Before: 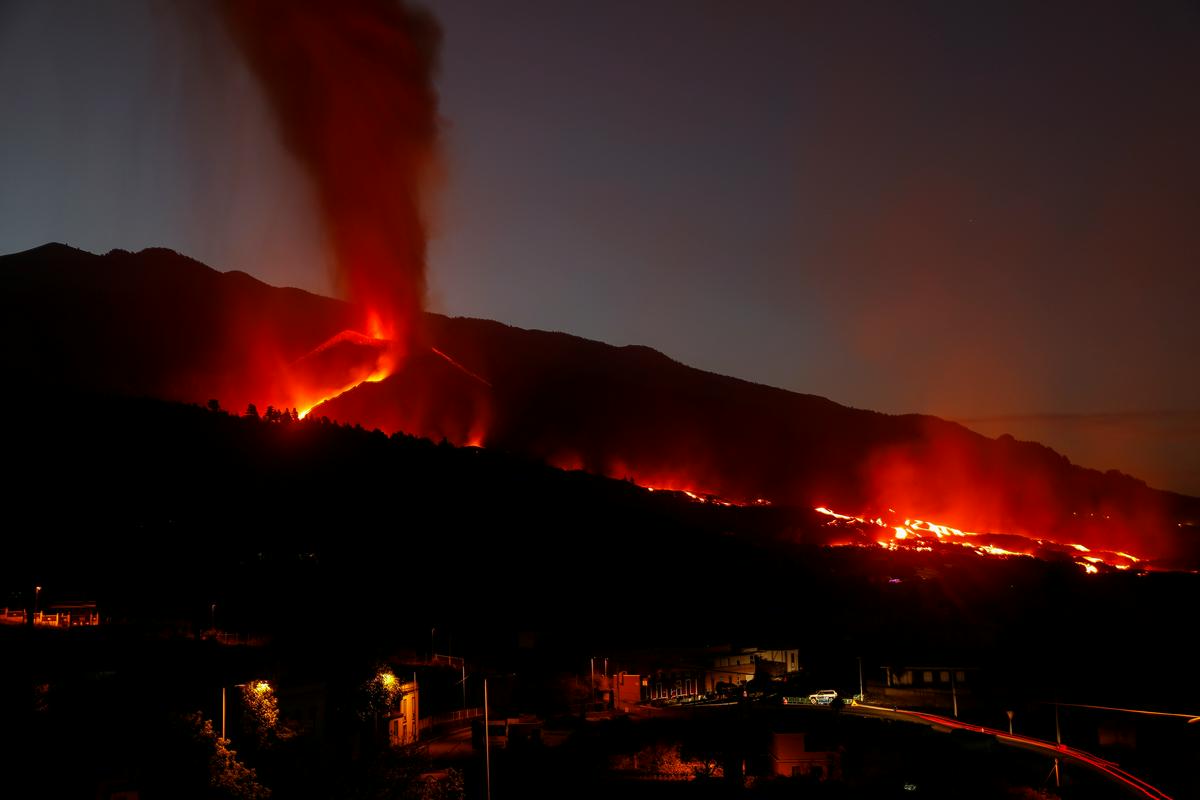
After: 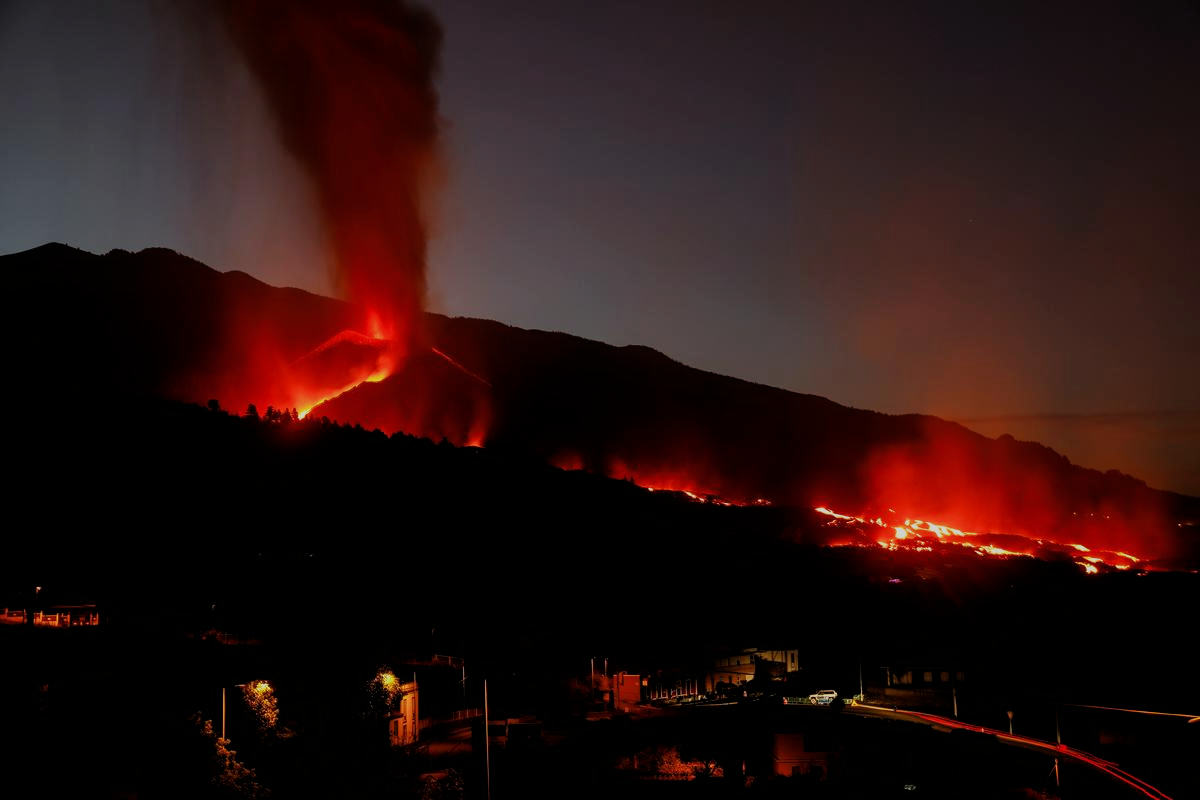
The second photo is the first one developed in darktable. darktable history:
exposure: black level correction 0, compensate exposure bias true, compensate highlight preservation false
filmic rgb: black relative exposure -7.65 EV, white relative exposure 4.56 EV, hardness 3.61
